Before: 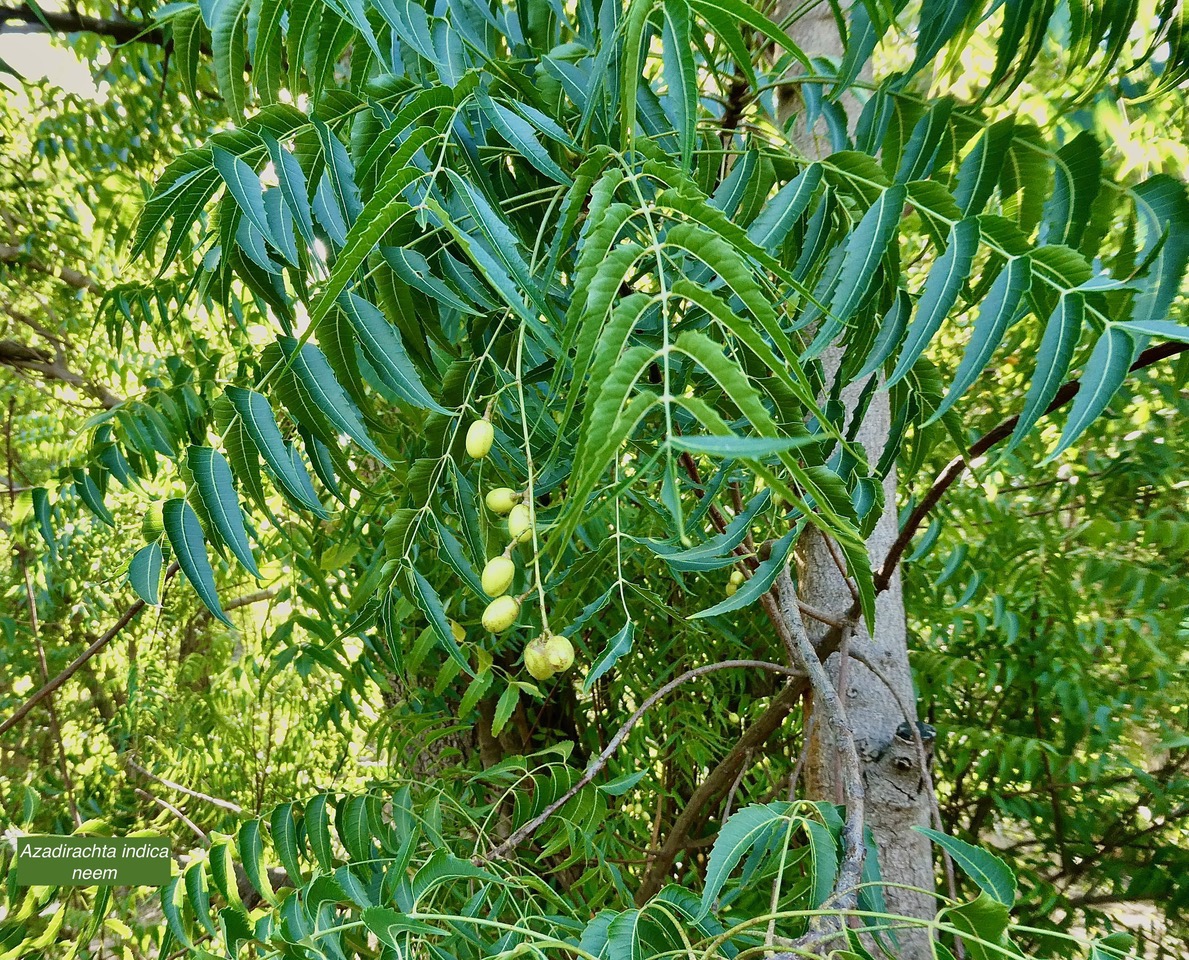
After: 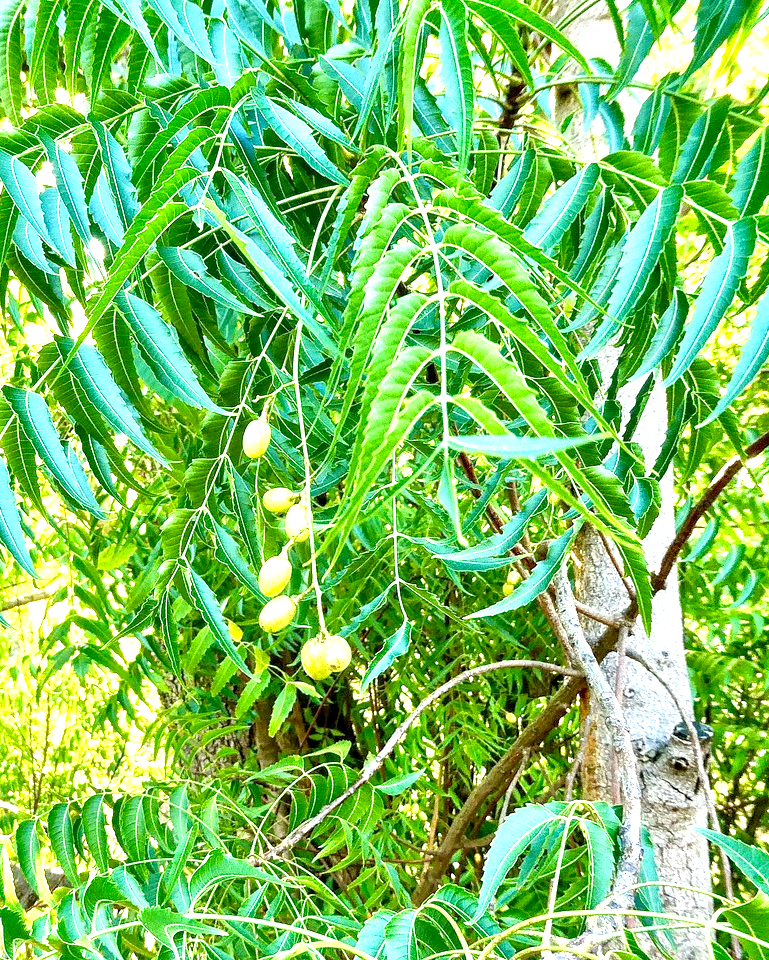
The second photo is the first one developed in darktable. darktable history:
exposure: black level correction 0.001, exposure 1.728 EV, compensate exposure bias true, compensate highlight preservation false
local contrast: on, module defaults
crop and rotate: left 18.815%, right 16.454%
